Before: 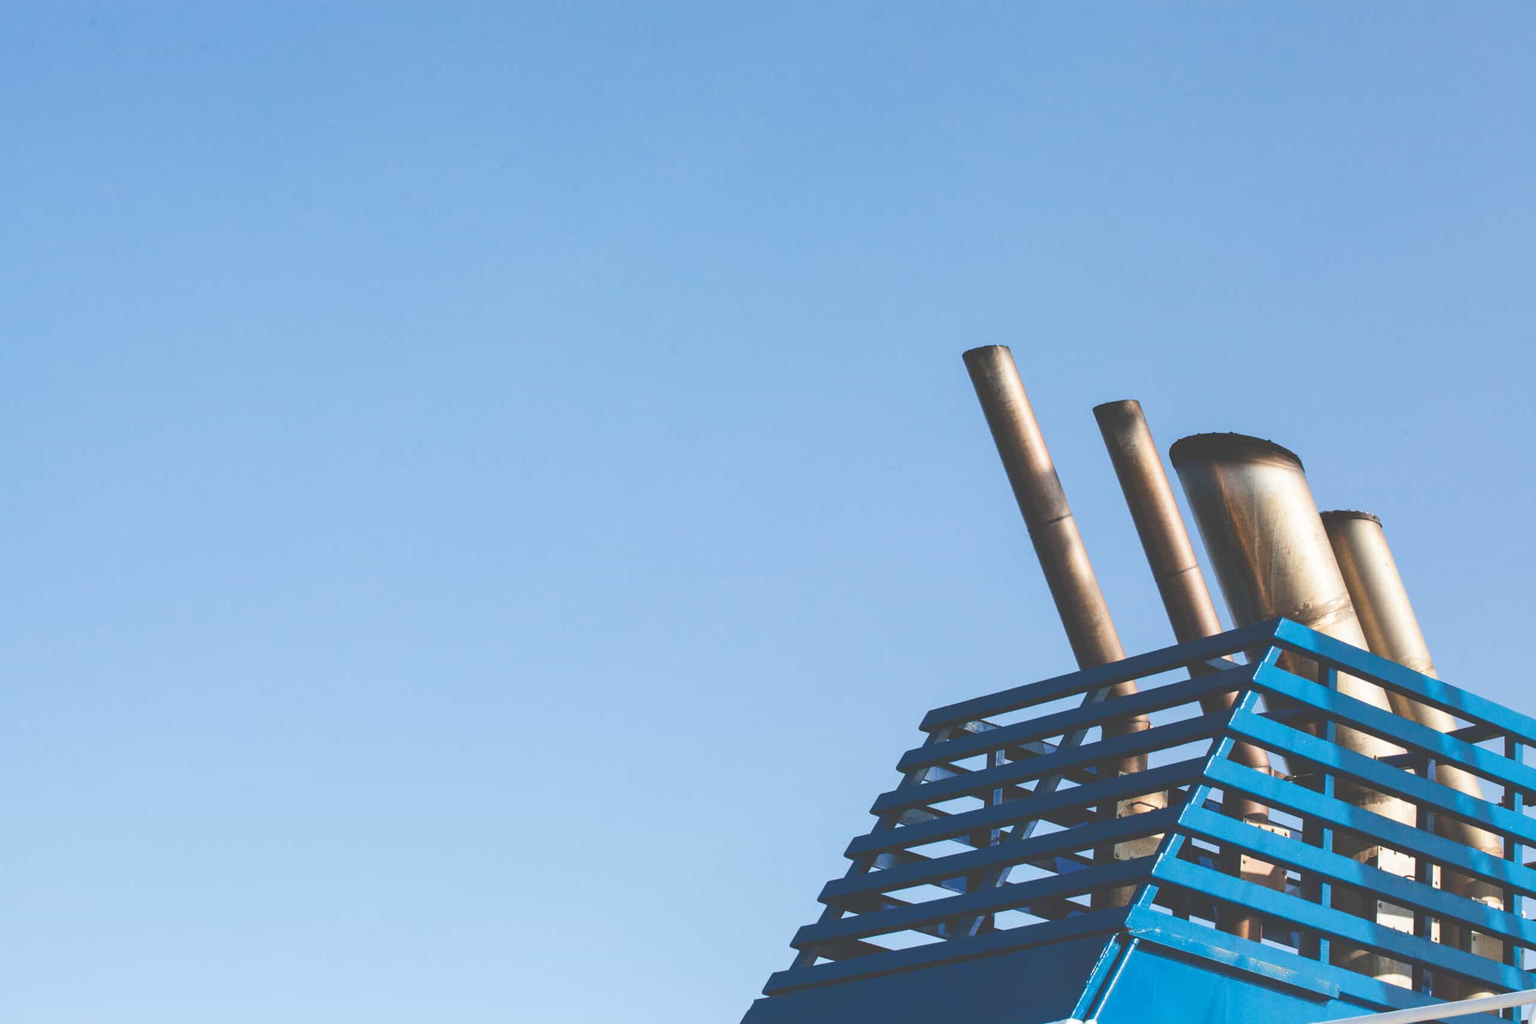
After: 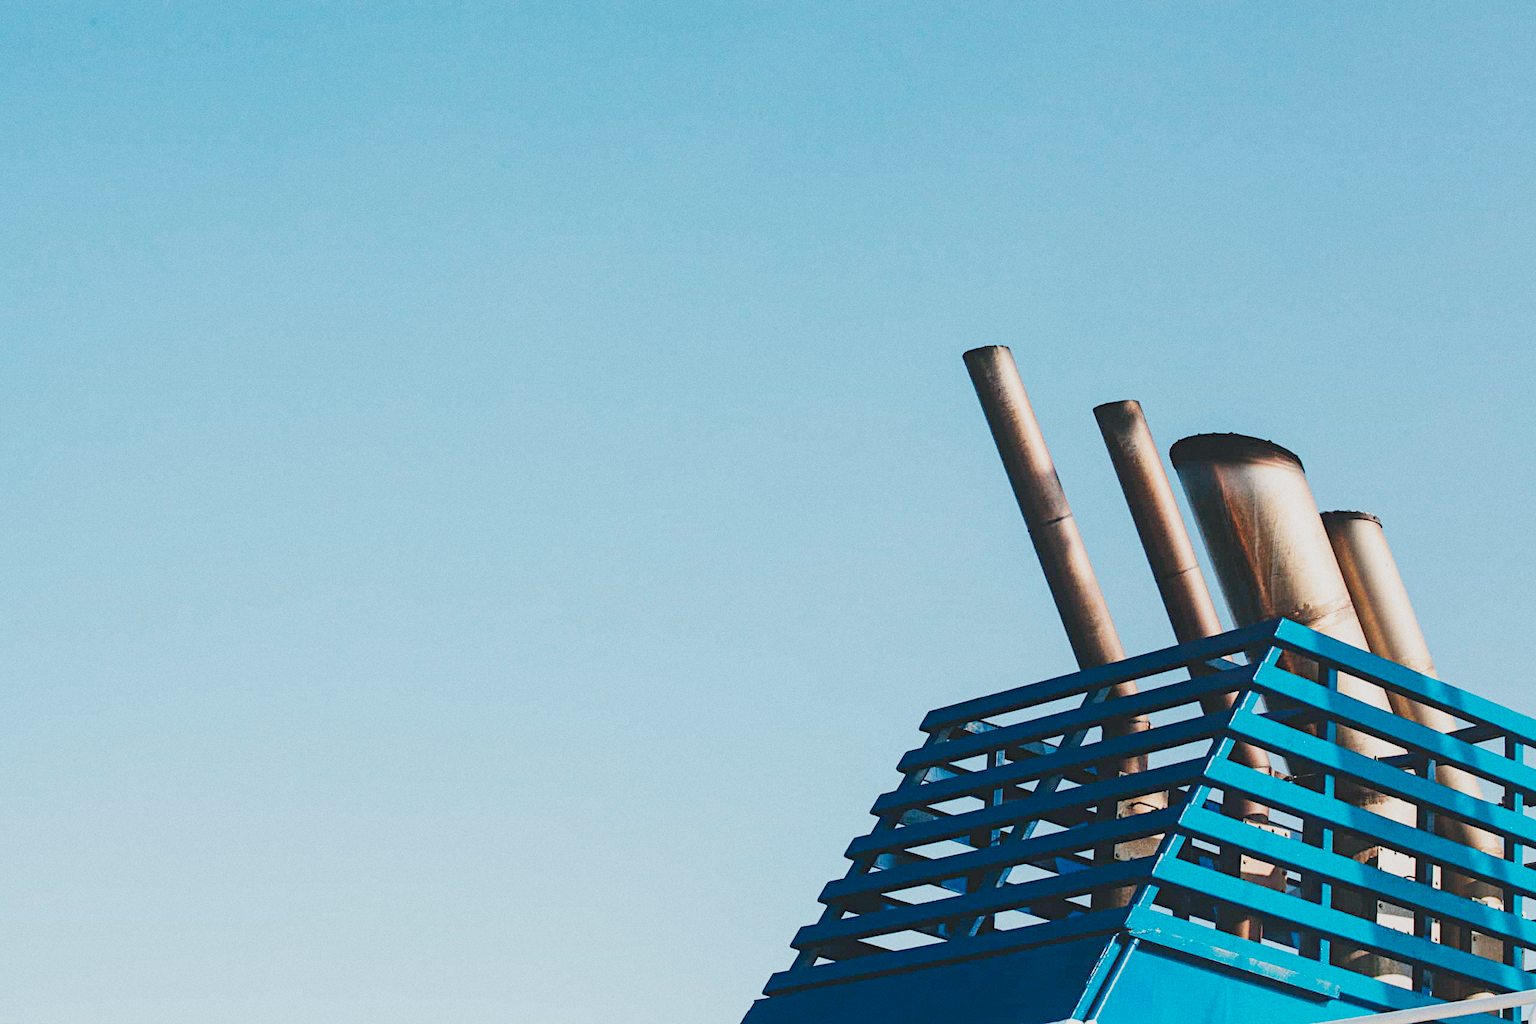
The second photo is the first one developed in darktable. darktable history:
contrast equalizer: octaves 7, y [[0.6 ×6], [0.55 ×6], [0 ×6], [0 ×6], [0 ×6]], mix -0.2
diffuse or sharpen "_builtin_sharpen demosaicing | AA filter": edge sensitivity 1, 1st order anisotropy 100%, 2nd order anisotropy 100%, 3rd order anisotropy 100%, 4th order anisotropy 100%, 1st order speed -25%, 2nd order speed -25%, 3rd order speed -25%, 4th order speed -25%
diffuse or sharpen "bloom 20%": radius span 32, 1st order speed 50%, 2nd order speed 50%, 3rd order speed 50%, 4th order speed 50% | blend: blend mode normal, opacity 20%; mask: uniform (no mask)
grain "film": coarseness 0.09 ISO
sigmoid: contrast 1.8, skew -0.2, preserve hue 0%, red attenuation 0.1, red rotation 0.035, green attenuation 0.1, green rotation -0.017, blue attenuation 0.15, blue rotation -0.052, base primaries Rec2020
color balance rgb: shadows lift › chroma 2%, shadows lift › hue 217.2°, power › hue 60°, highlights gain › chroma 1%, highlights gain › hue 69.6°, global offset › luminance -0.5%, perceptual saturation grading › global saturation 15%, global vibrance 15%
rgb primaries: tint hue -2.99°, red hue -0.035, red purity 0.95, green hue 0.035, green purity 0.95, blue hue -0.122, blue purity 1.1
